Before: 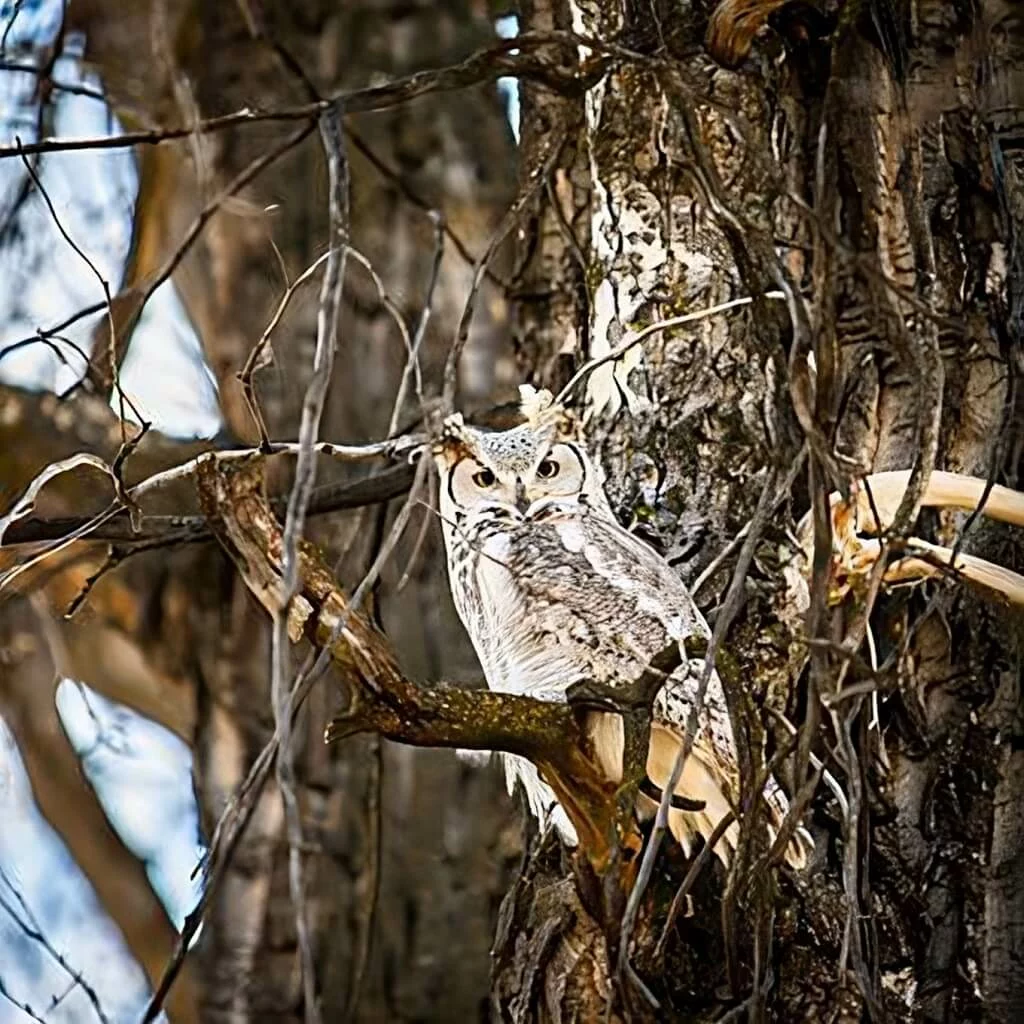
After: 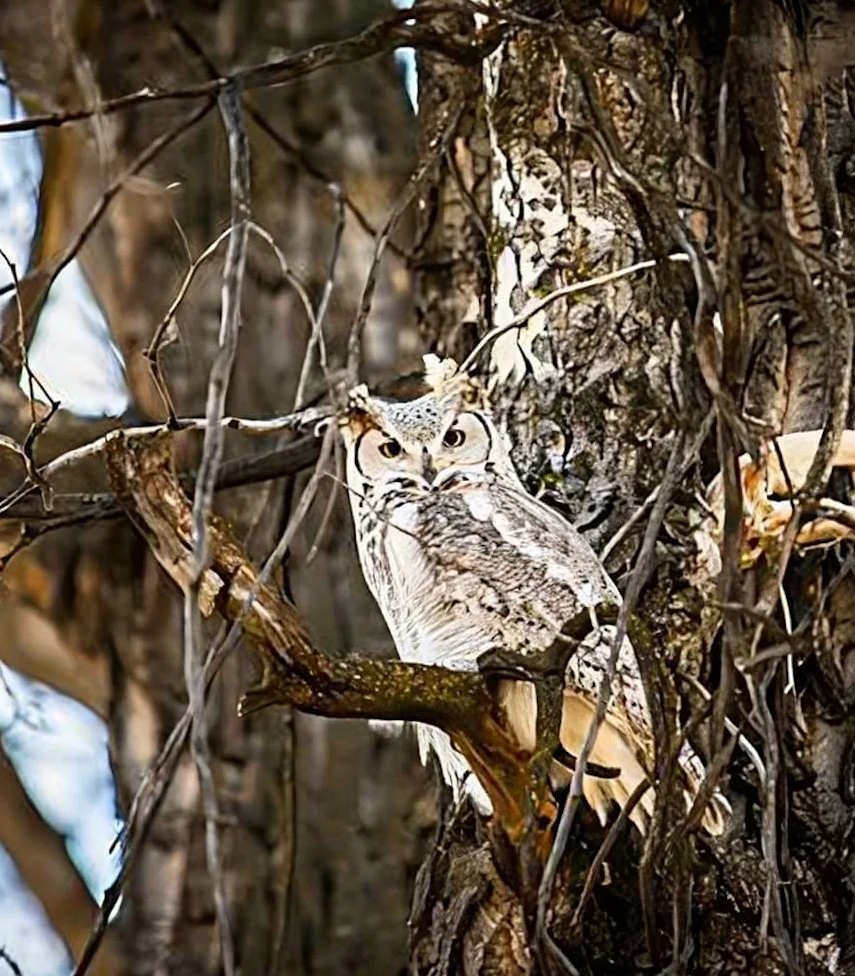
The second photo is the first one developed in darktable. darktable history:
rotate and perspective: rotation -1.32°, lens shift (horizontal) -0.031, crop left 0.015, crop right 0.985, crop top 0.047, crop bottom 0.982
crop: left 8.026%, right 7.374%
